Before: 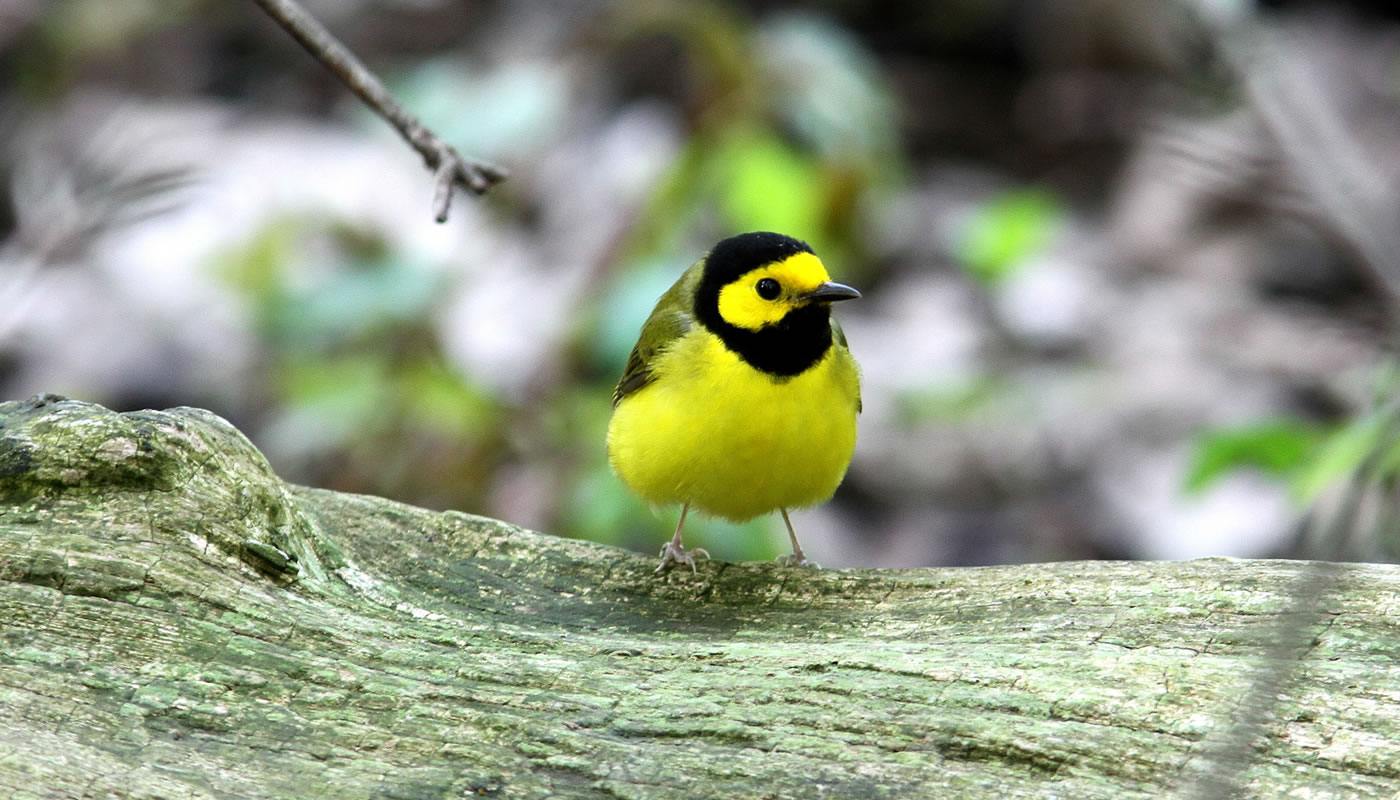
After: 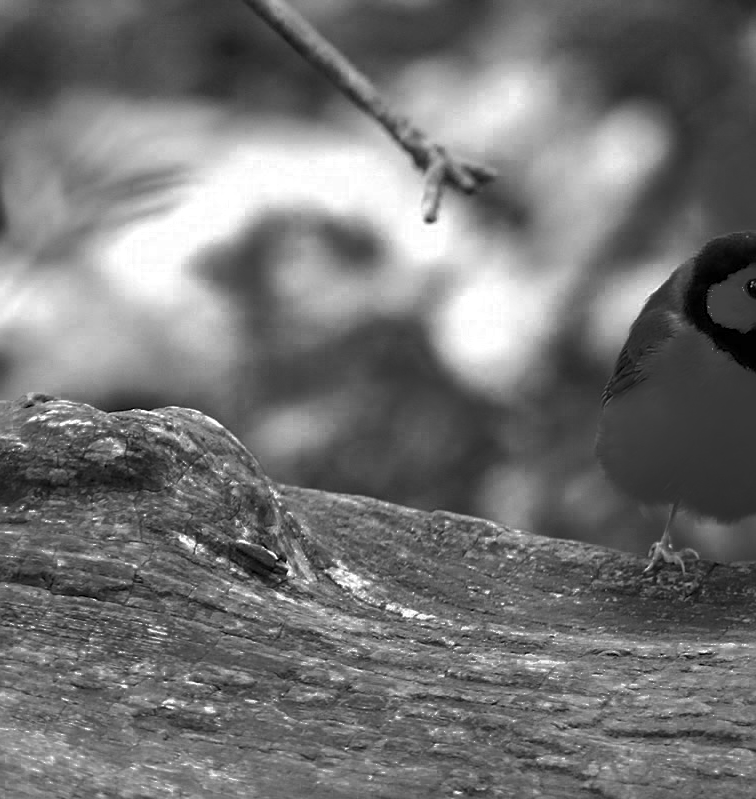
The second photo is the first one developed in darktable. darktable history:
exposure: compensate highlight preservation false
contrast brightness saturation: saturation 0.105
crop: left 0.794%, right 45.198%, bottom 0.082%
sharpen: radius 1.818, amount 0.403, threshold 1.233
shadows and highlights: highlights -59.86
contrast equalizer: octaves 7, y [[0.5 ×4, 0.483, 0.43], [0.5 ×6], [0.5 ×6], [0 ×6], [0 ×6]]
color zones: curves: ch0 [(0.287, 0.048) (0.493, 0.484) (0.737, 0.816)]; ch1 [(0, 0) (0.143, 0) (0.286, 0) (0.429, 0) (0.571, 0) (0.714, 0) (0.857, 0)]
